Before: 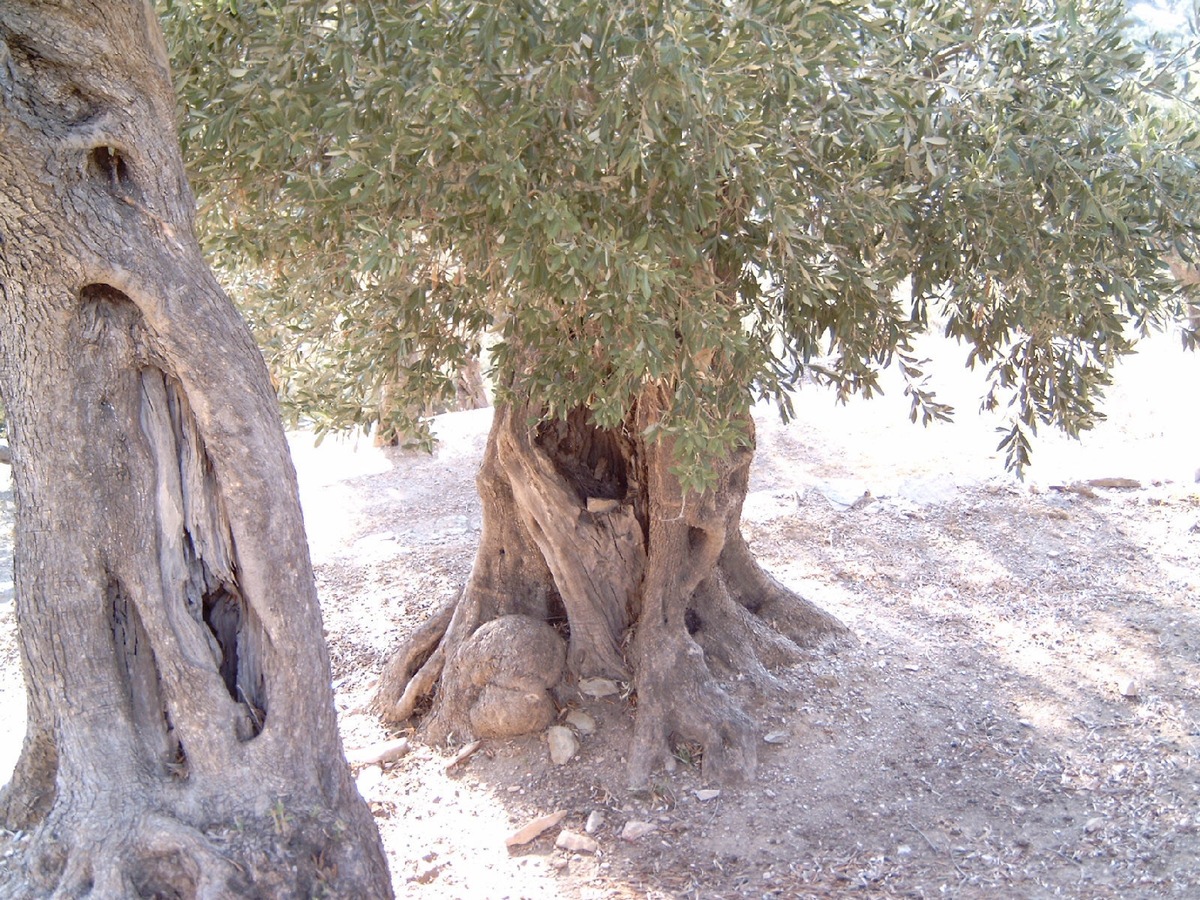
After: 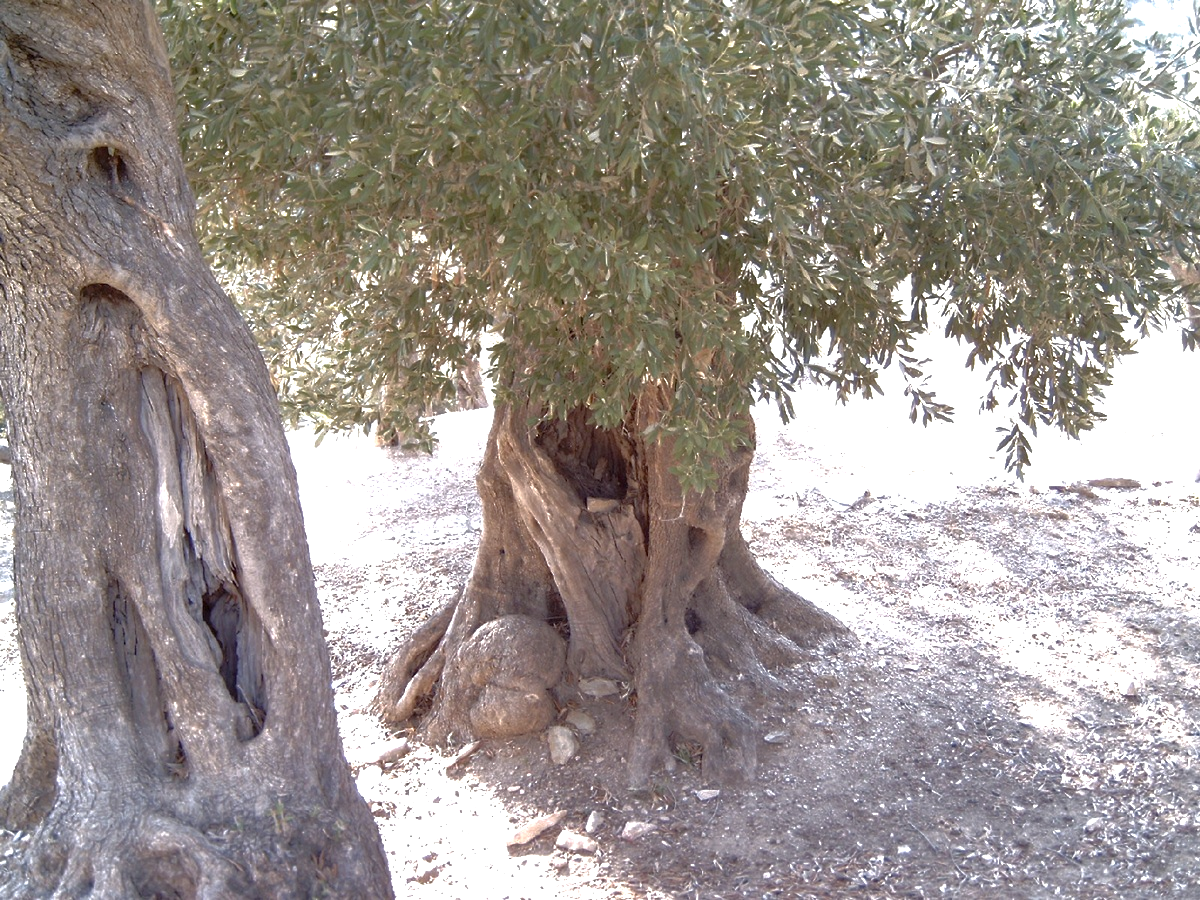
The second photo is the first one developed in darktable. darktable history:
exposure: black level correction 0.001, exposure 0.5 EV, compensate exposure bias true, compensate highlight preservation false
base curve: curves: ch0 [(0, 0) (0.841, 0.609) (1, 1)]
